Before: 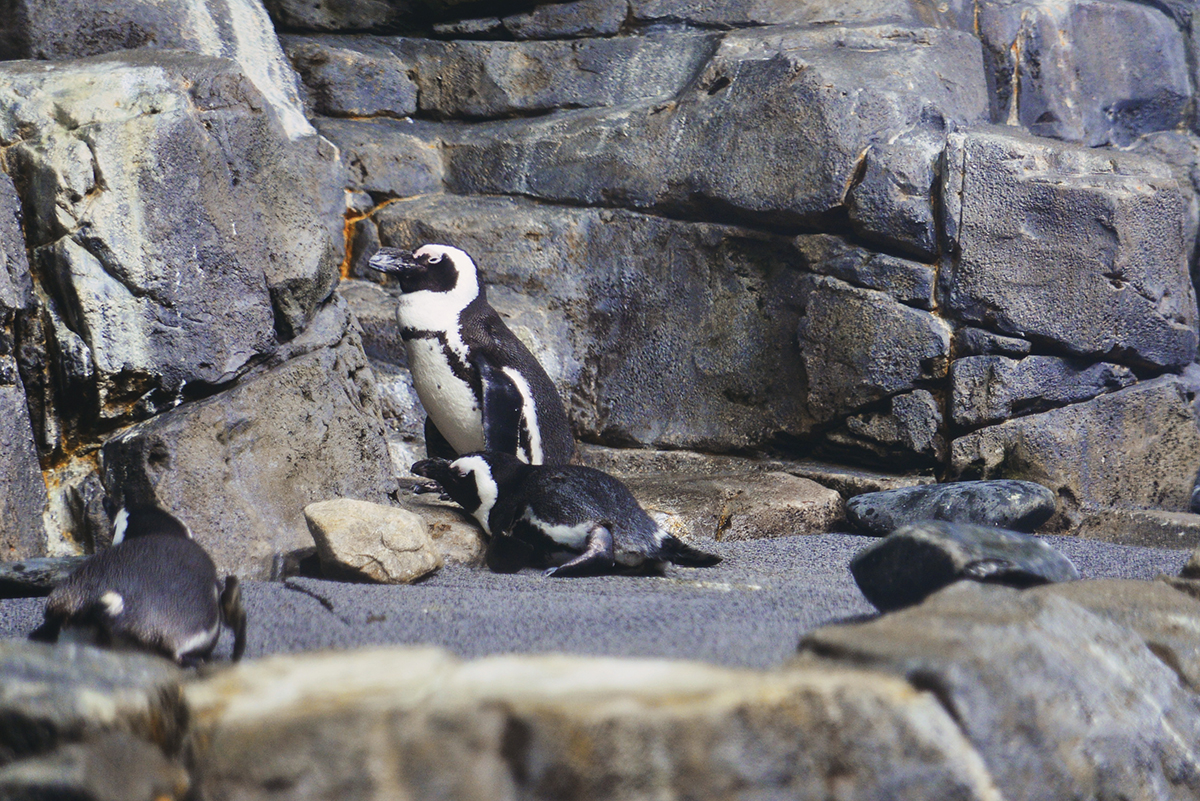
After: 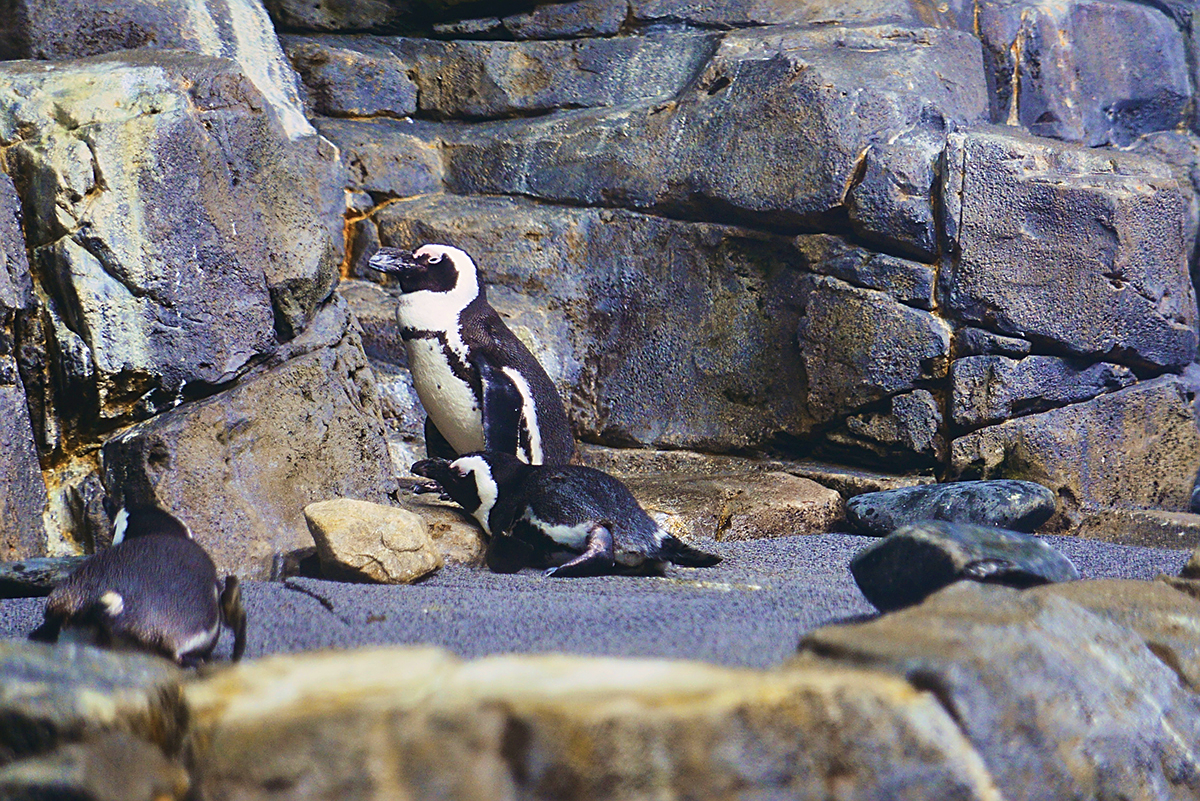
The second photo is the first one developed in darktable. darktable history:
white balance: red 1, blue 1
sharpen: on, module defaults
velvia: strength 74%
